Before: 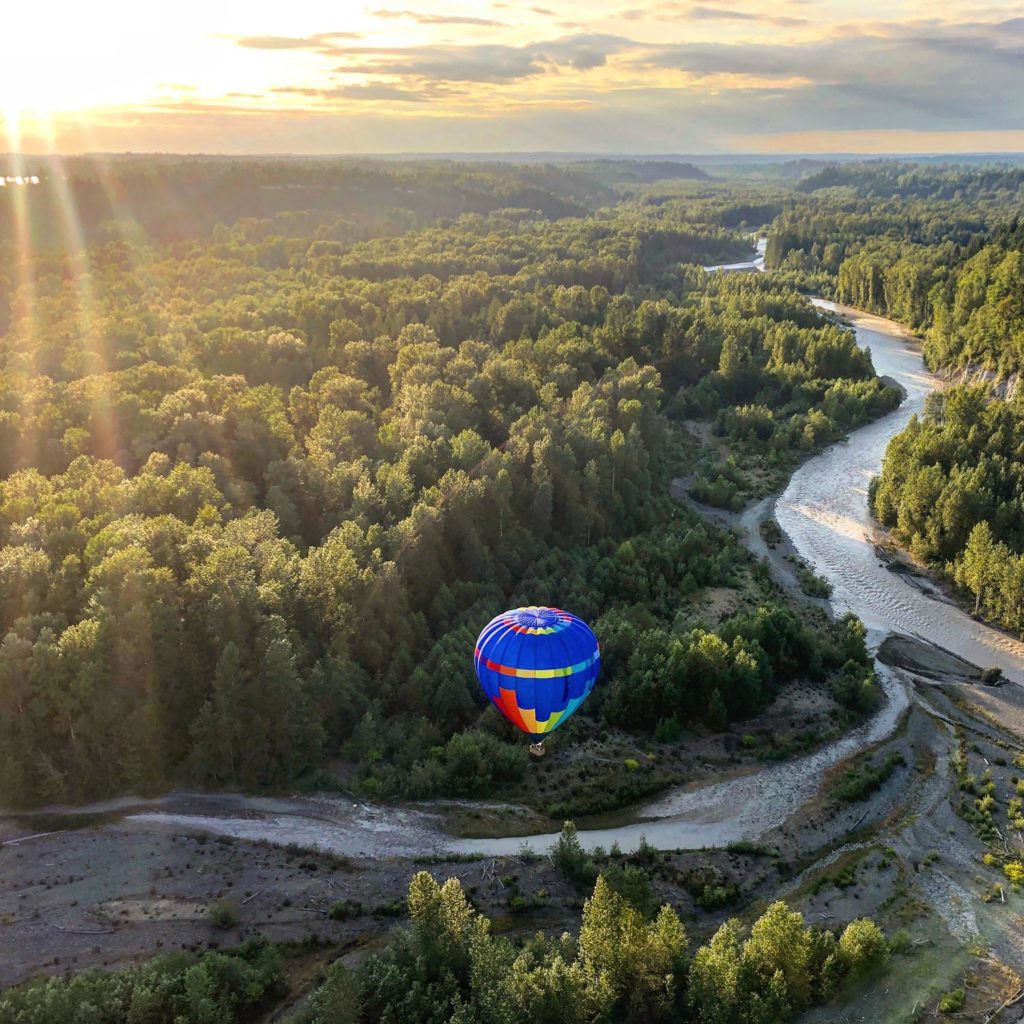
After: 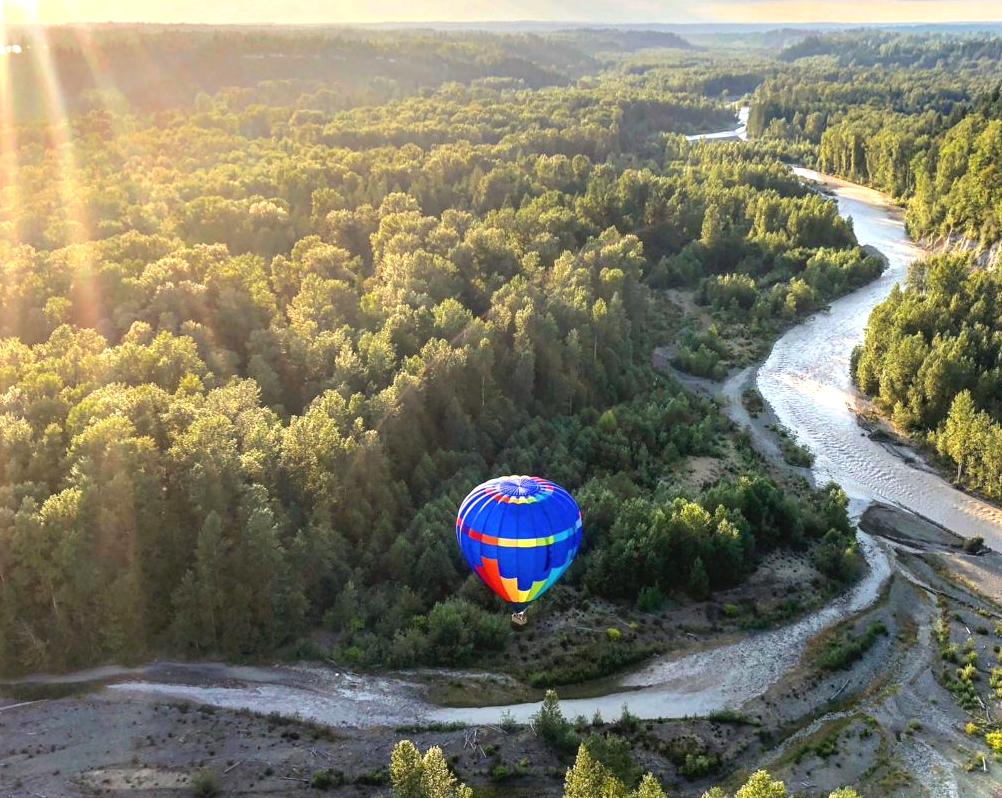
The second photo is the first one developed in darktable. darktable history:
crop and rotate: left 1.814%, top 12.818%, right 0.25%, bottom 9.225%
white balance: emerald 1
exposure: black level correction 0, exposure 0.7 EV, compensate exposure bias true, compensate highlight preservation false
